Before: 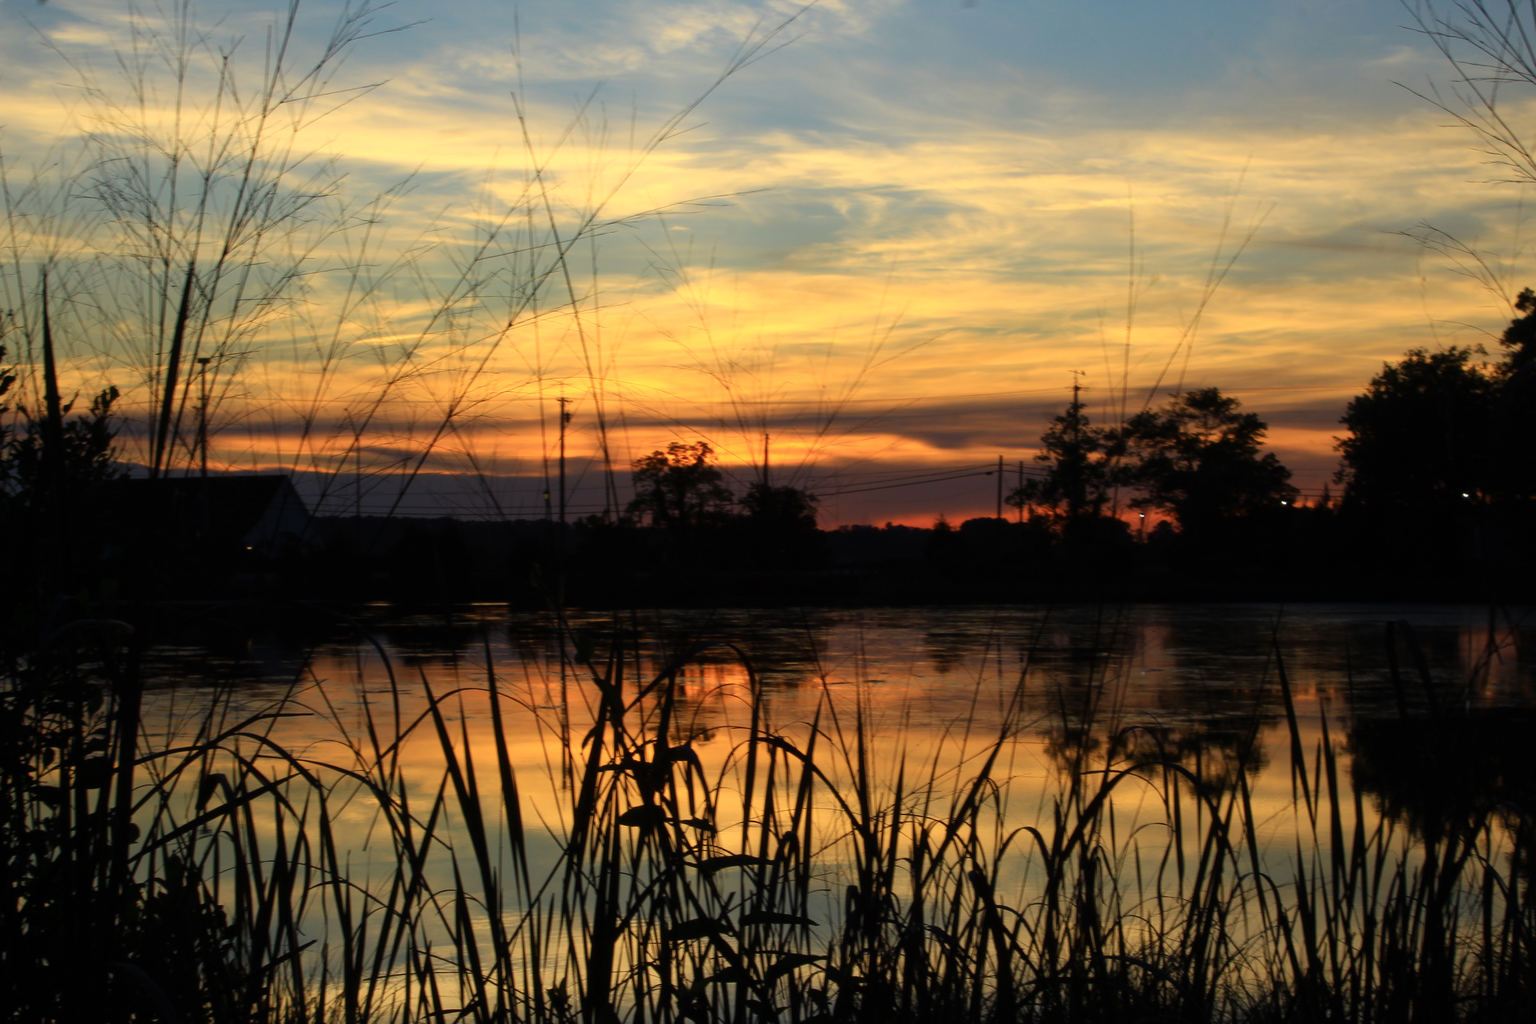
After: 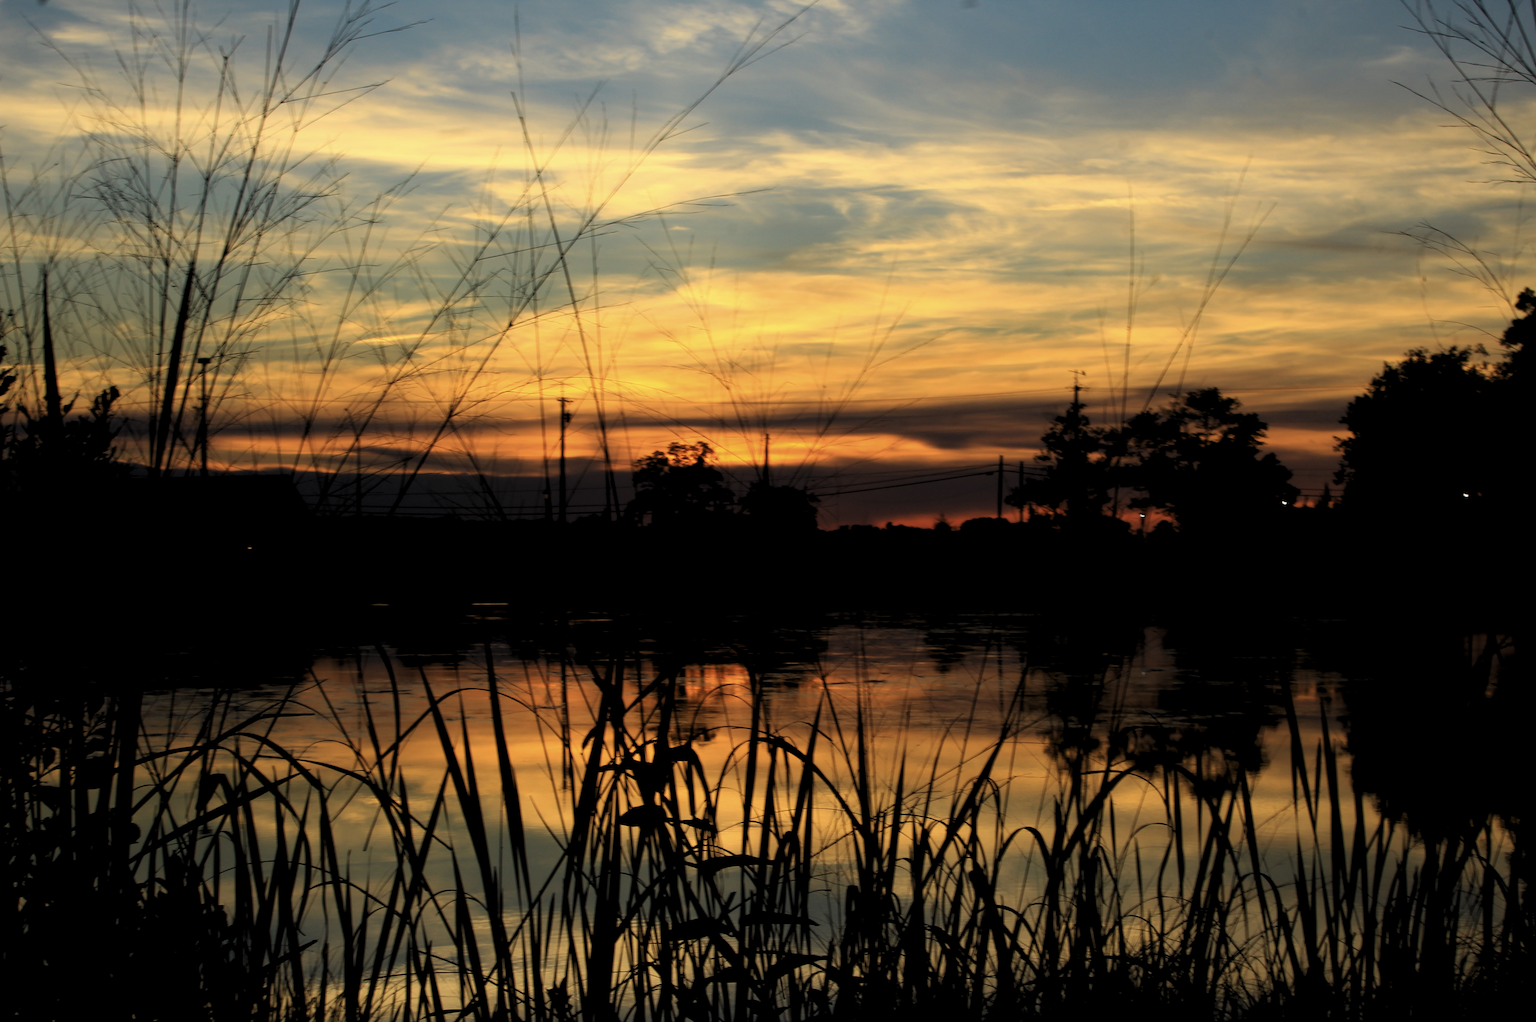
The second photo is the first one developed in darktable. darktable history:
levels: levels [0.116, 0.574, 1]
crop: top 0.05%, bottom 0.098%
